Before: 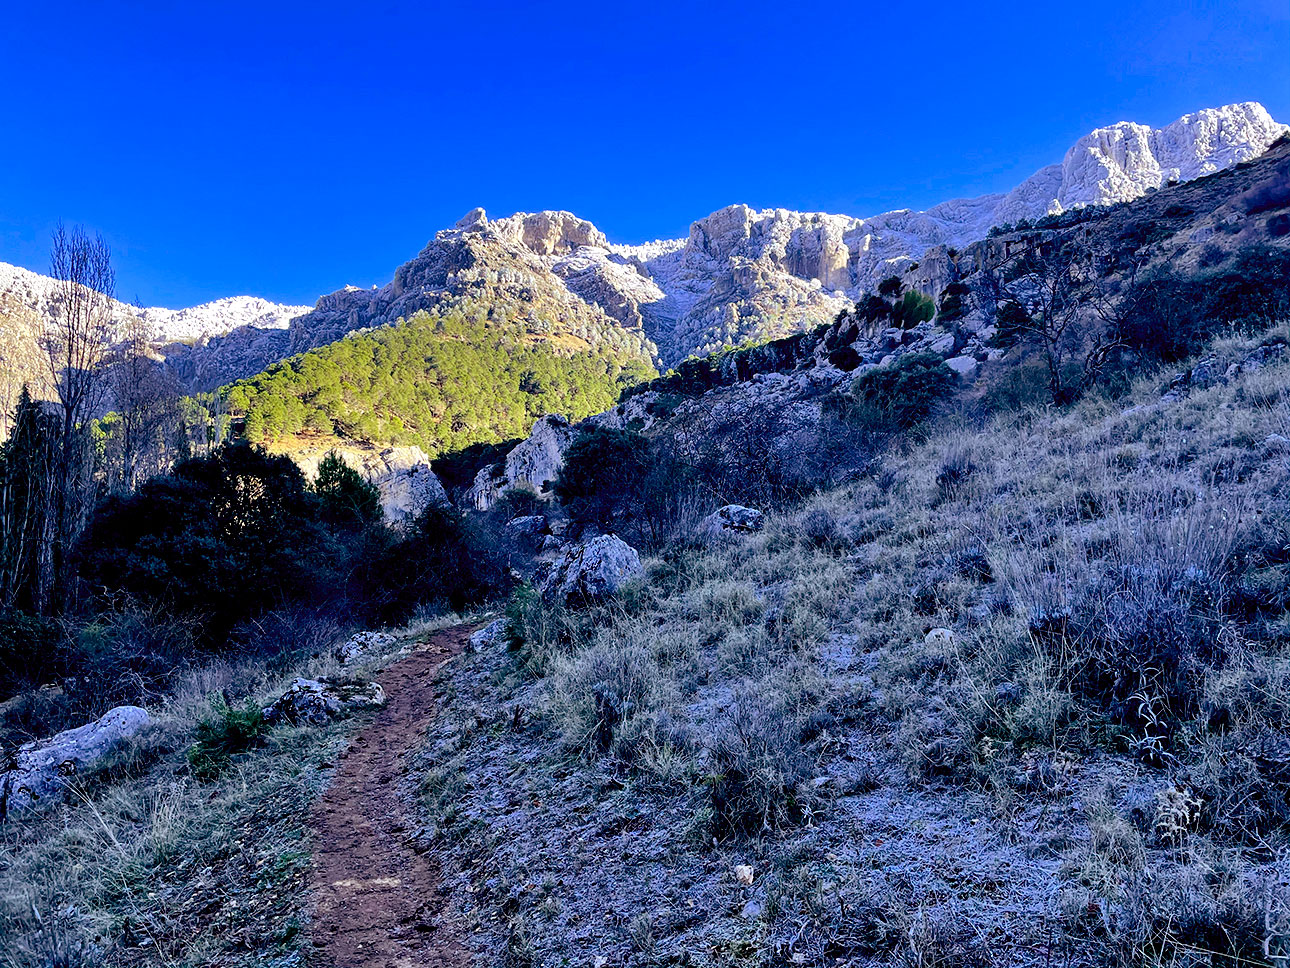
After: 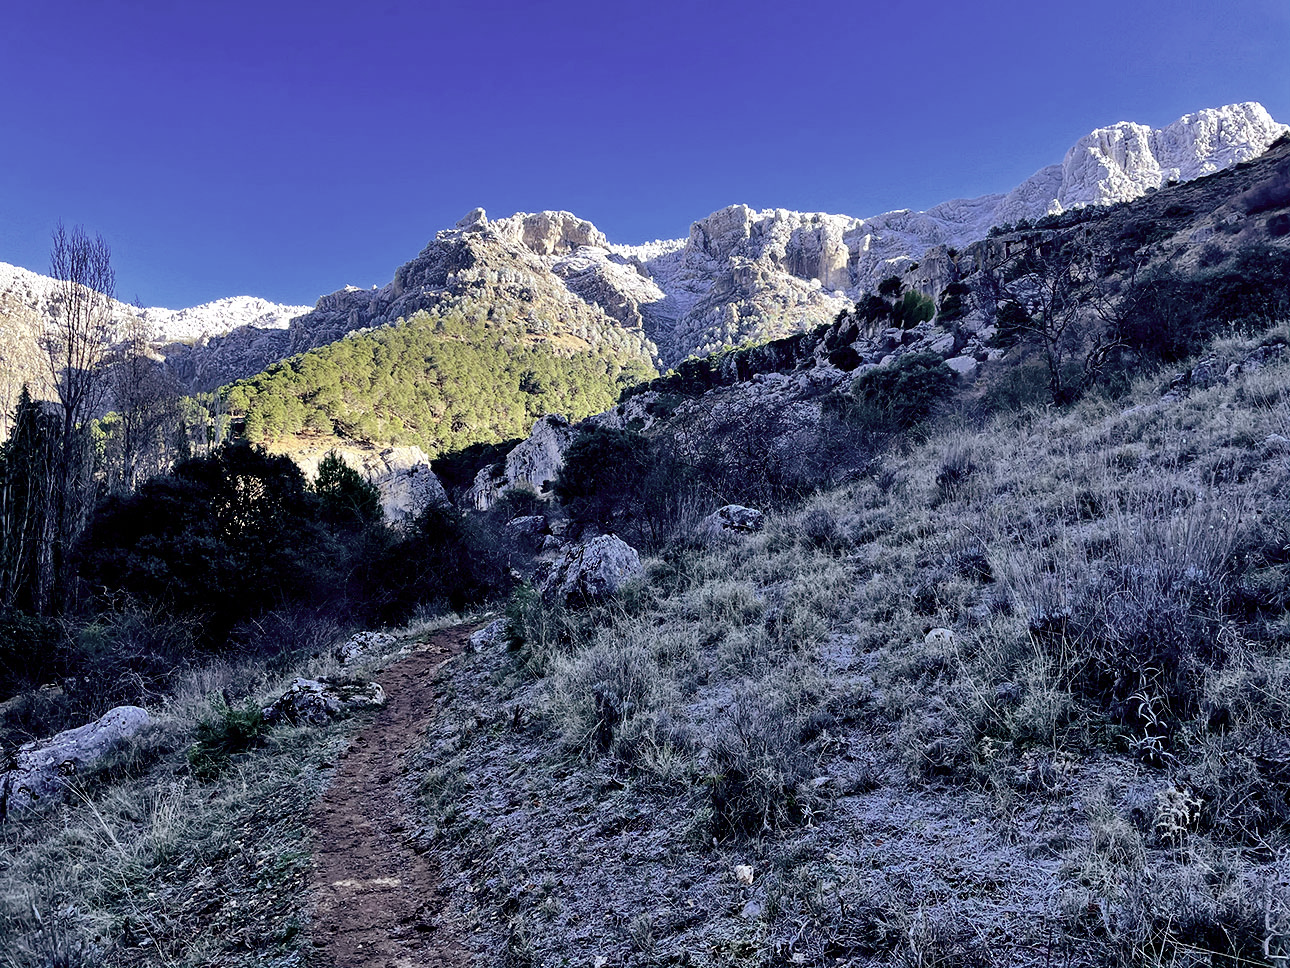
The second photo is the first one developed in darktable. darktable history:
contrast brightness saturation: contrast 0.1, saturation -0.379
